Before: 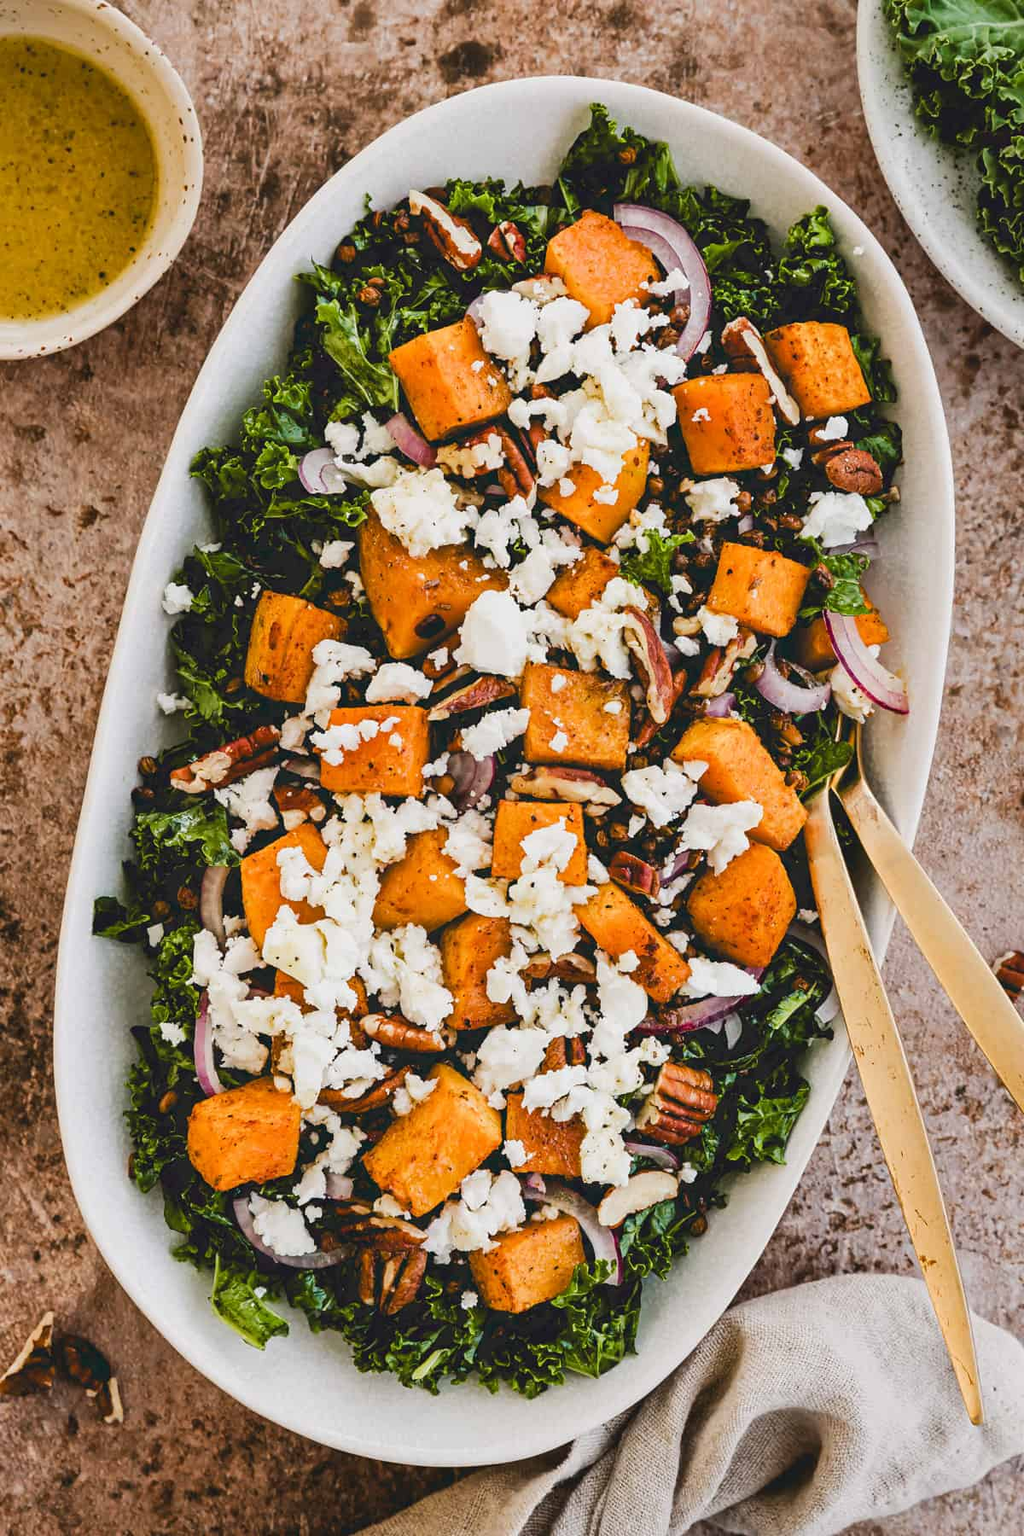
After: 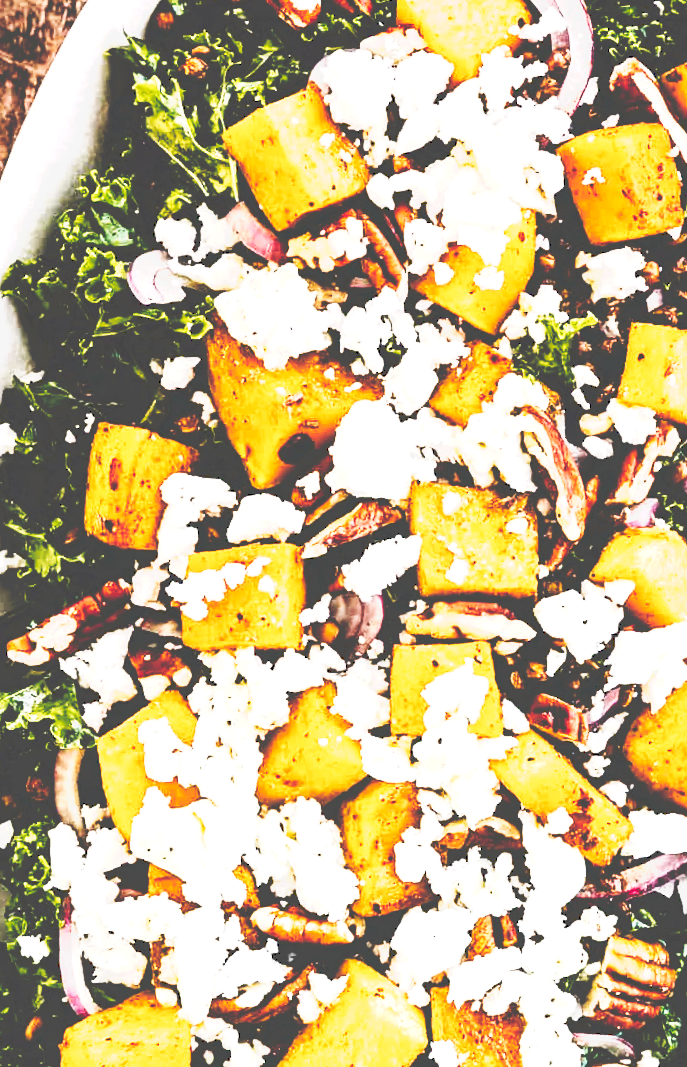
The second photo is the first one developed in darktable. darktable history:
local contrast: mode bilateral grid, contrast 20, coarseness 50, detail 120%, midtone range 0.2
rotate and perspective: rotation -4.57°, crop left 0.054, crop right 0.944, crop top 0.087, crop bottom 0.914
graduated density: density 0.38 EV, hardness 21%, rotation -6.11°, saturation 32%
crop: left 16.202%, top 11.208%, right 26.045%, bottom 20.557%
tone curve: curves: ch0 [(0, 0) (0.003, 0.279) (0.011, 0.287) (0.025, 0.295) (0.044, 0.304) (0.069, 0.316) (0.1, 0.319) (0.136, 0.316) (0.177, 0.32) (0.224, 0.359) (0.277, 0.421) (0.335, 0.511) (0.399, 0.639) (0.468, 0.734) (0.543, 0.827) (0.623, 0.89) (0.709, 0.944) (0.801, 0.965) (0.898, 0.968) (1, 1)], preserve colors none
tone equalizer: -8 EV -1.08 EV, -7 EV -1.01 EV, -6 EV -0.867 EV, -5 EV -0.578 EV, -3 EV 0.578 EV, -2 EV 0.867 EV, -1 EV 1.01 EV, +0 EV 1.08 EV, edges refinement/feathering 500, mask exposure compensation -1.57 EV, preserve details no
